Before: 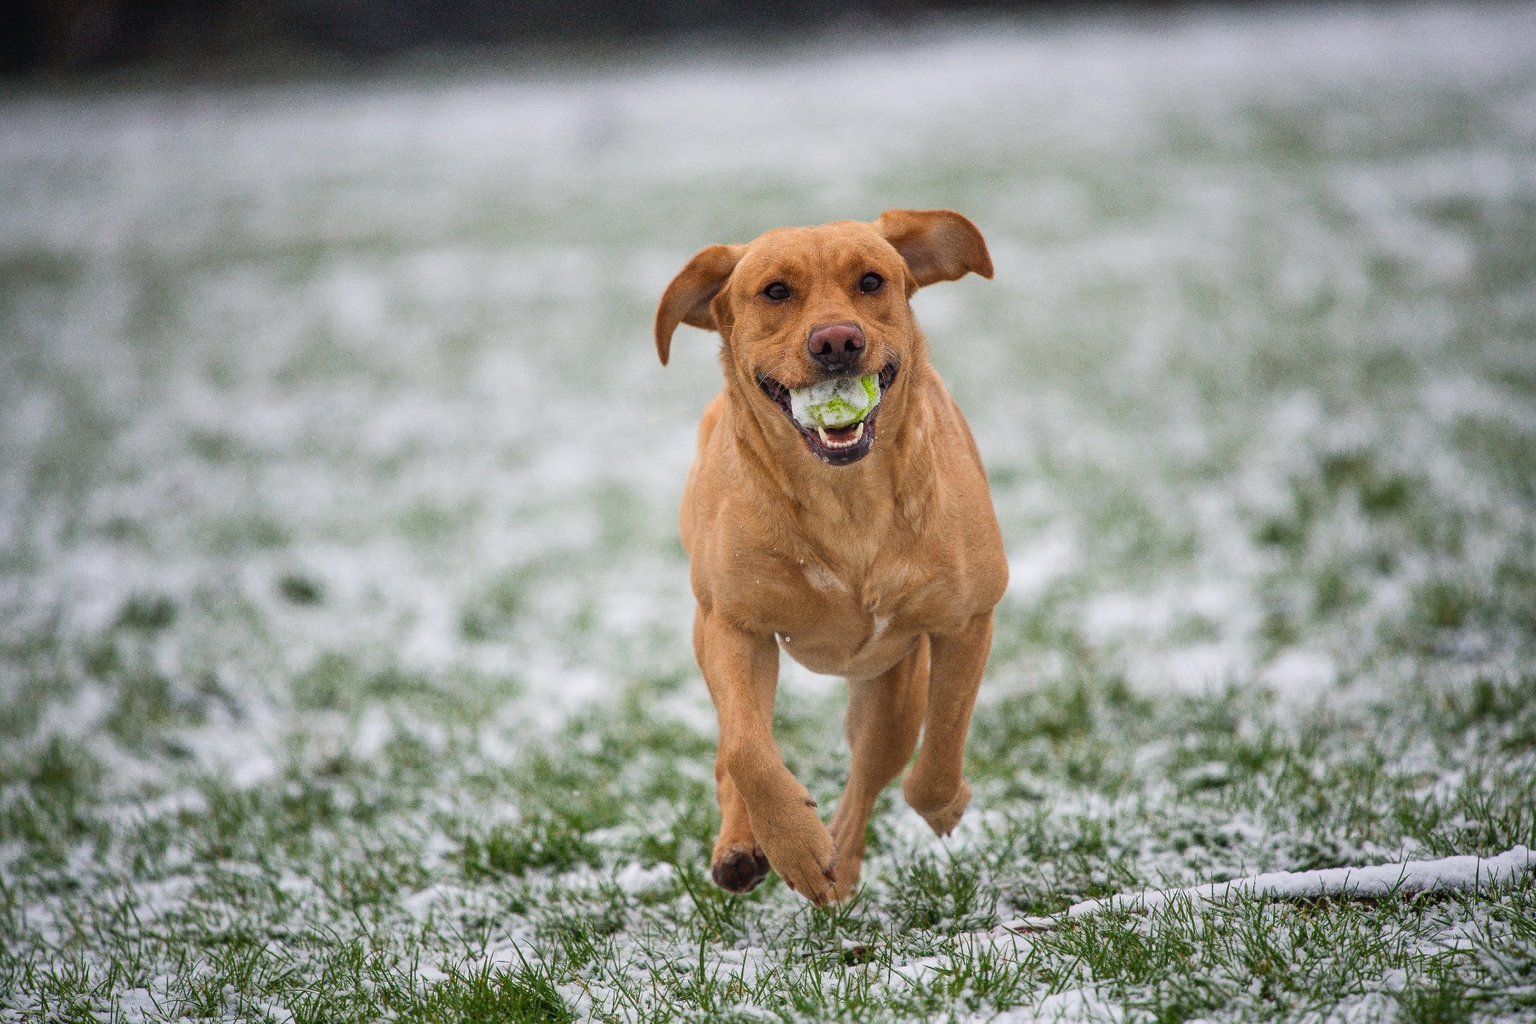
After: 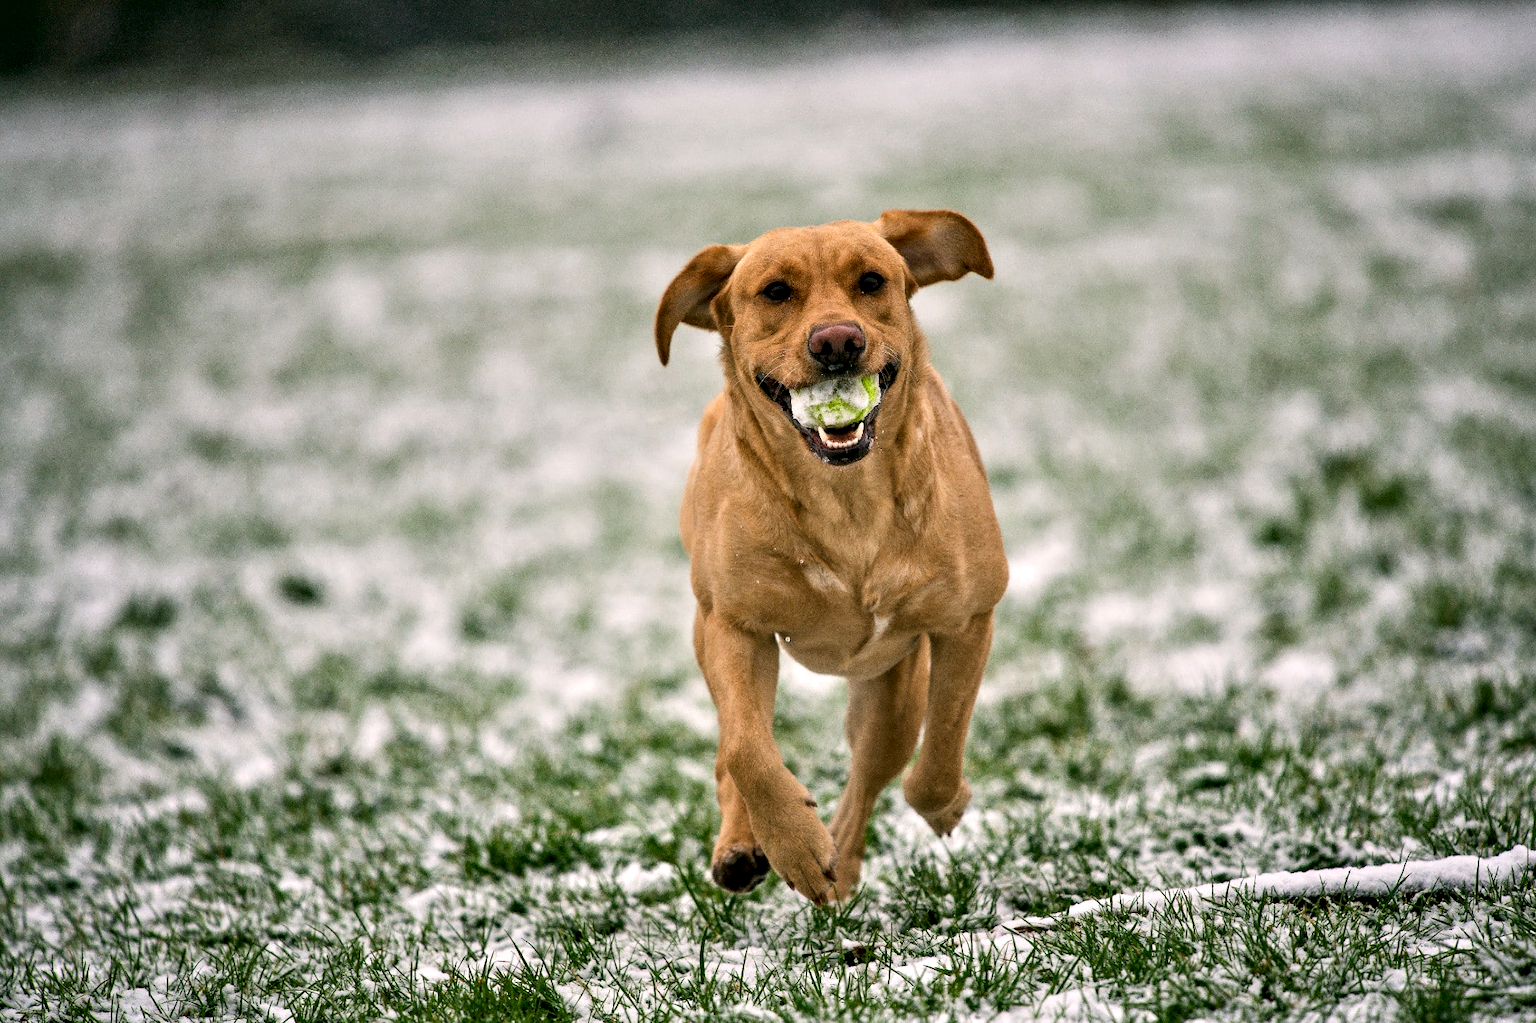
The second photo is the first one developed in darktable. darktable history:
color correction: highlights a* 4.02, highlights b* 4.98, shadows a* -7.55, shadows b* 4.98
contrast equalizer: y [[0.511, 0.558, 0.631, 0.632, 0.559, 0.512], [0.5 ×6], [0.507, 0.559, 0.627, 0.644, 0.647, 0.647], [0 ×6], [0 ×6]]
